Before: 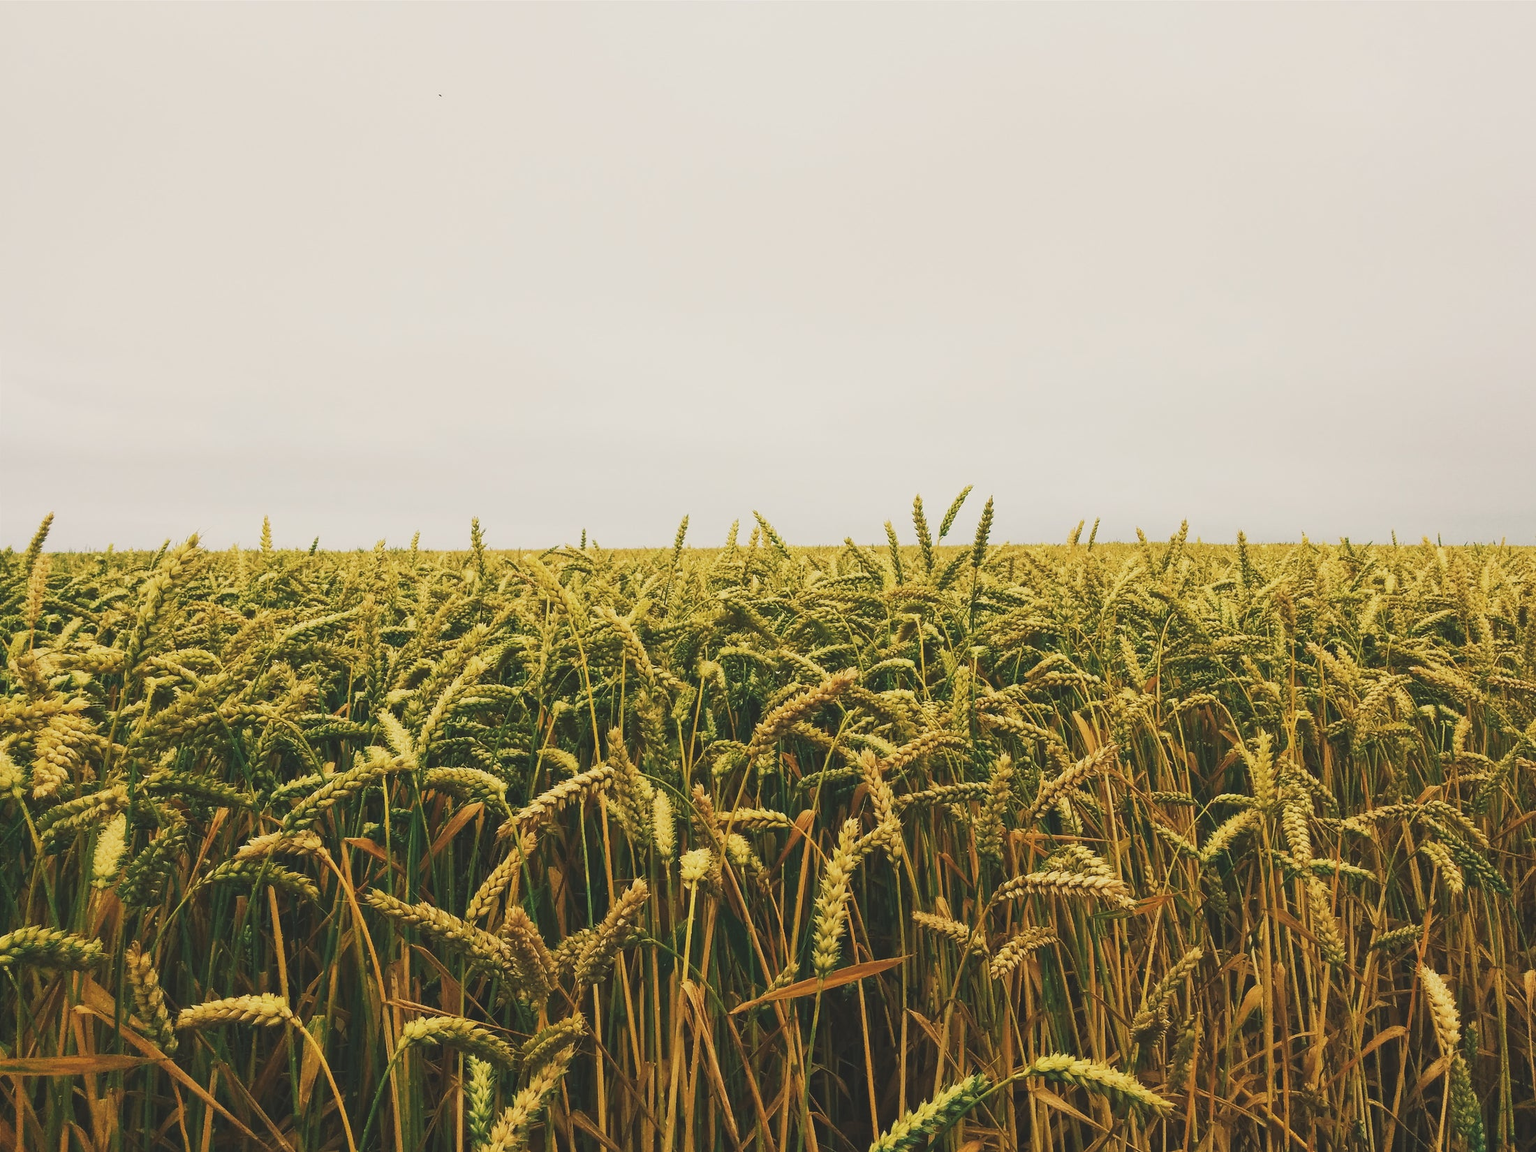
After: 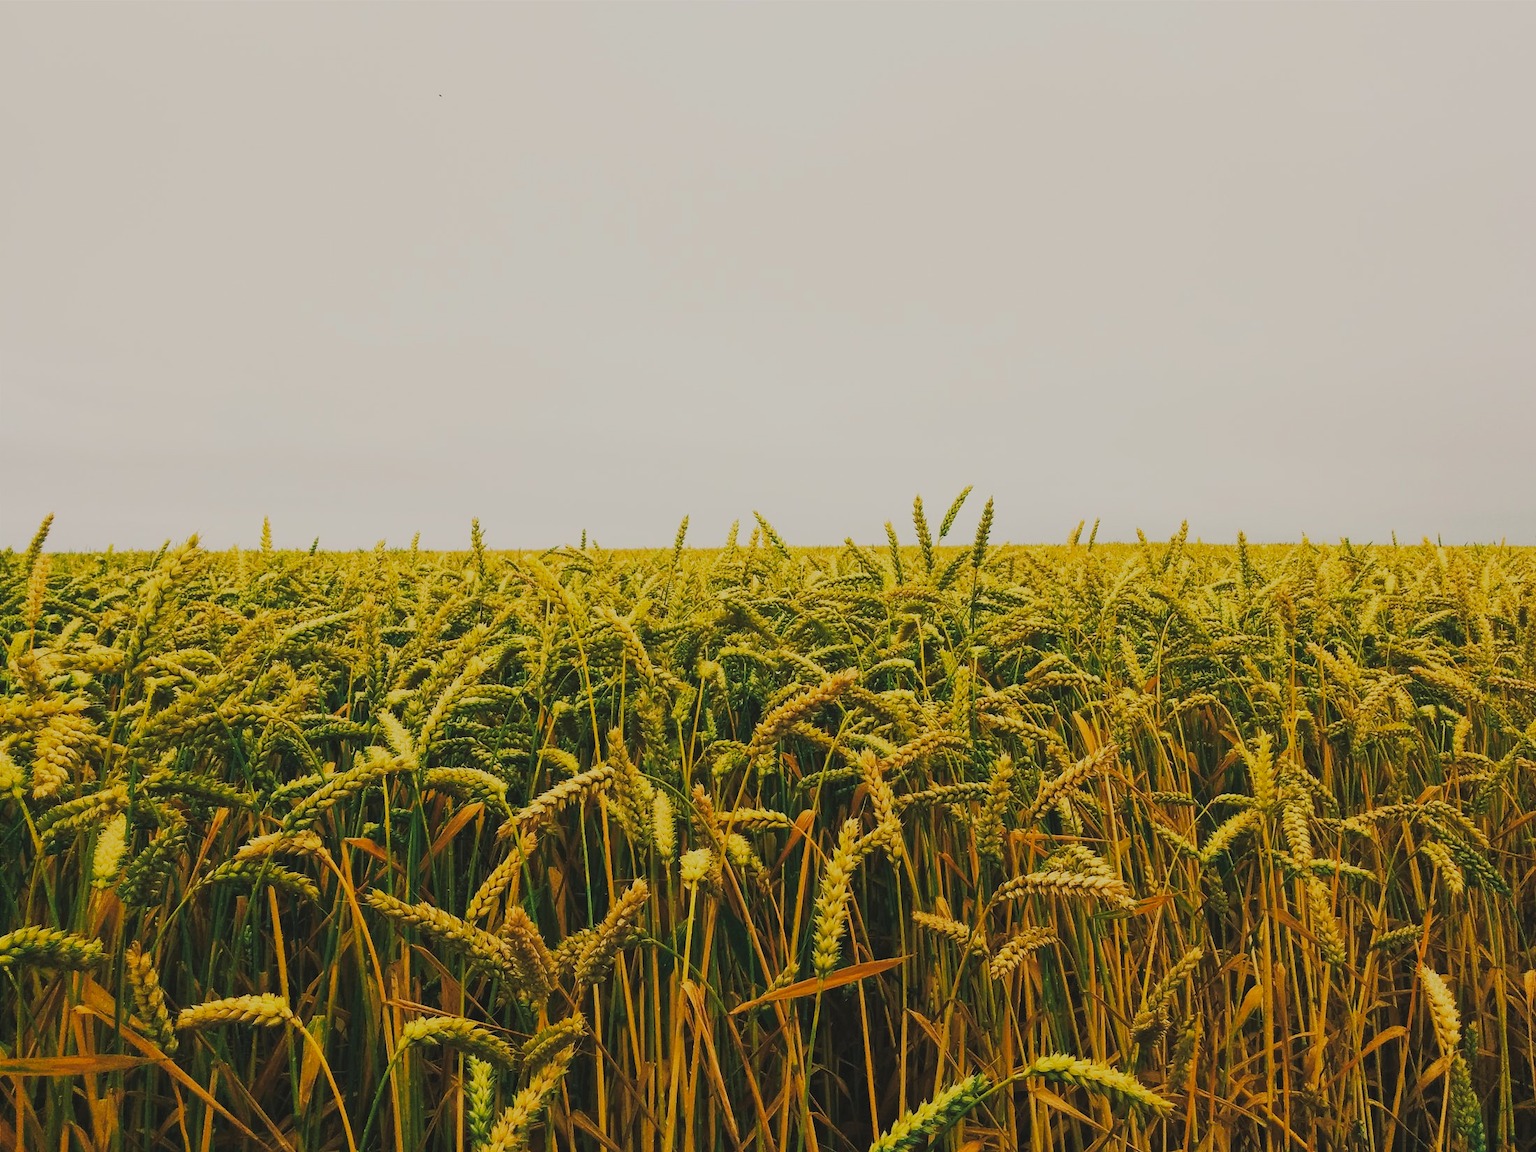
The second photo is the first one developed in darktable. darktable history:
color correction: saturation 1.34
filmic rgb: black relative exposure -7.65 EV, white relative exposure 4.56 EV, hardness 3.61
